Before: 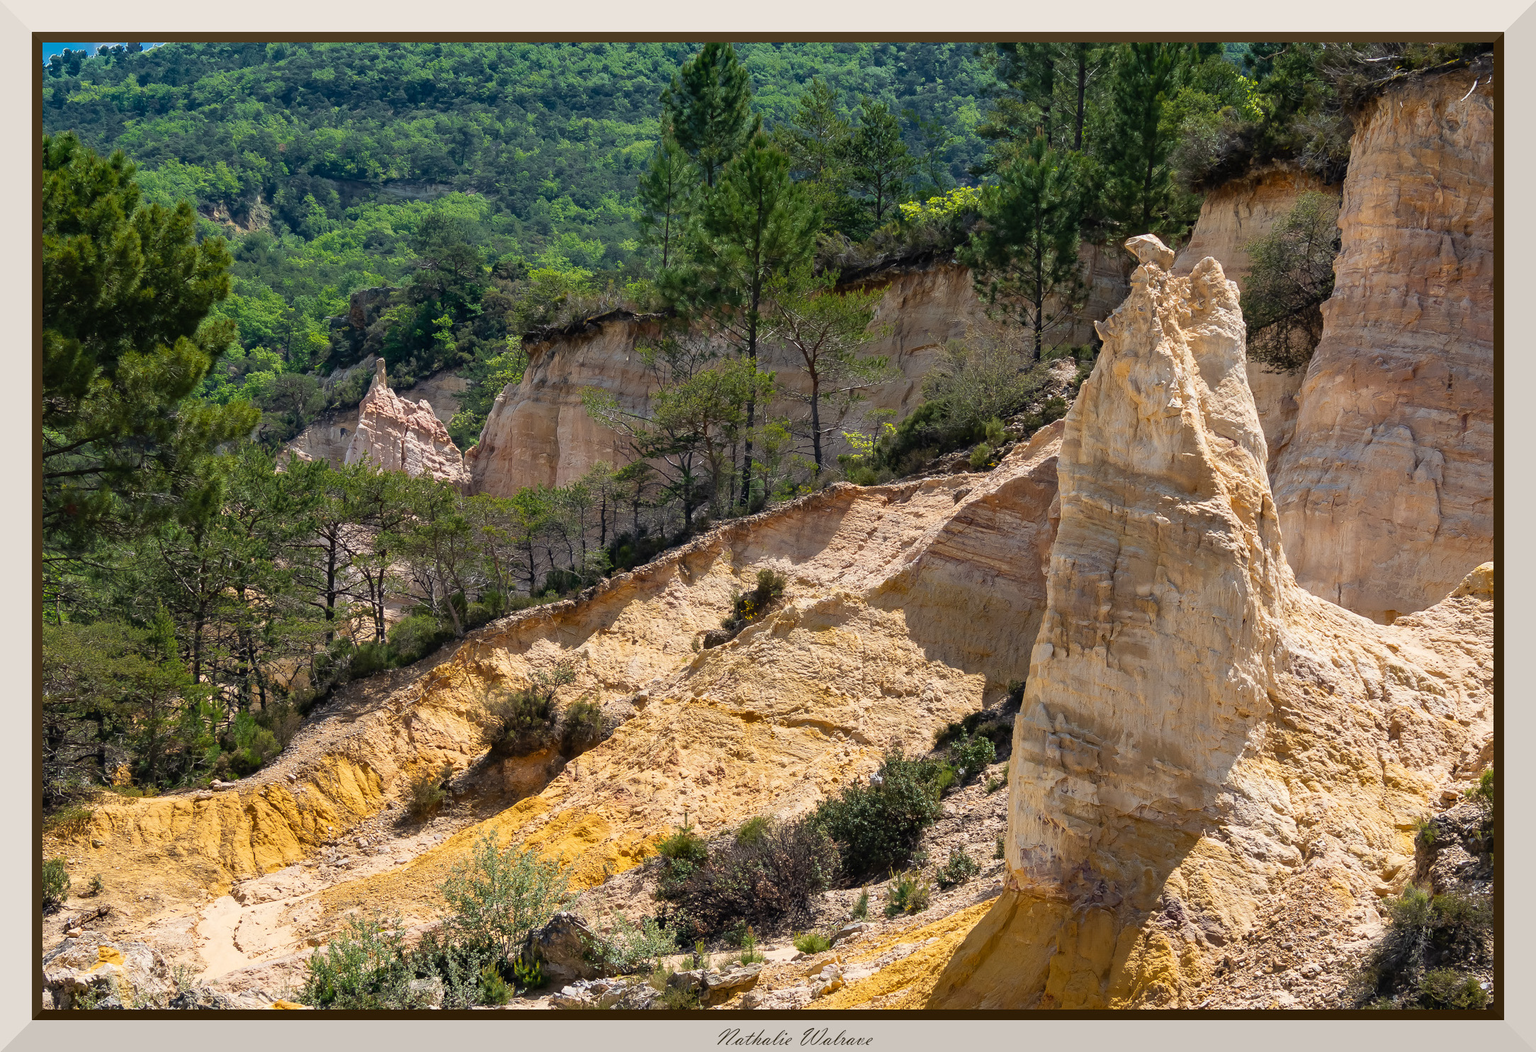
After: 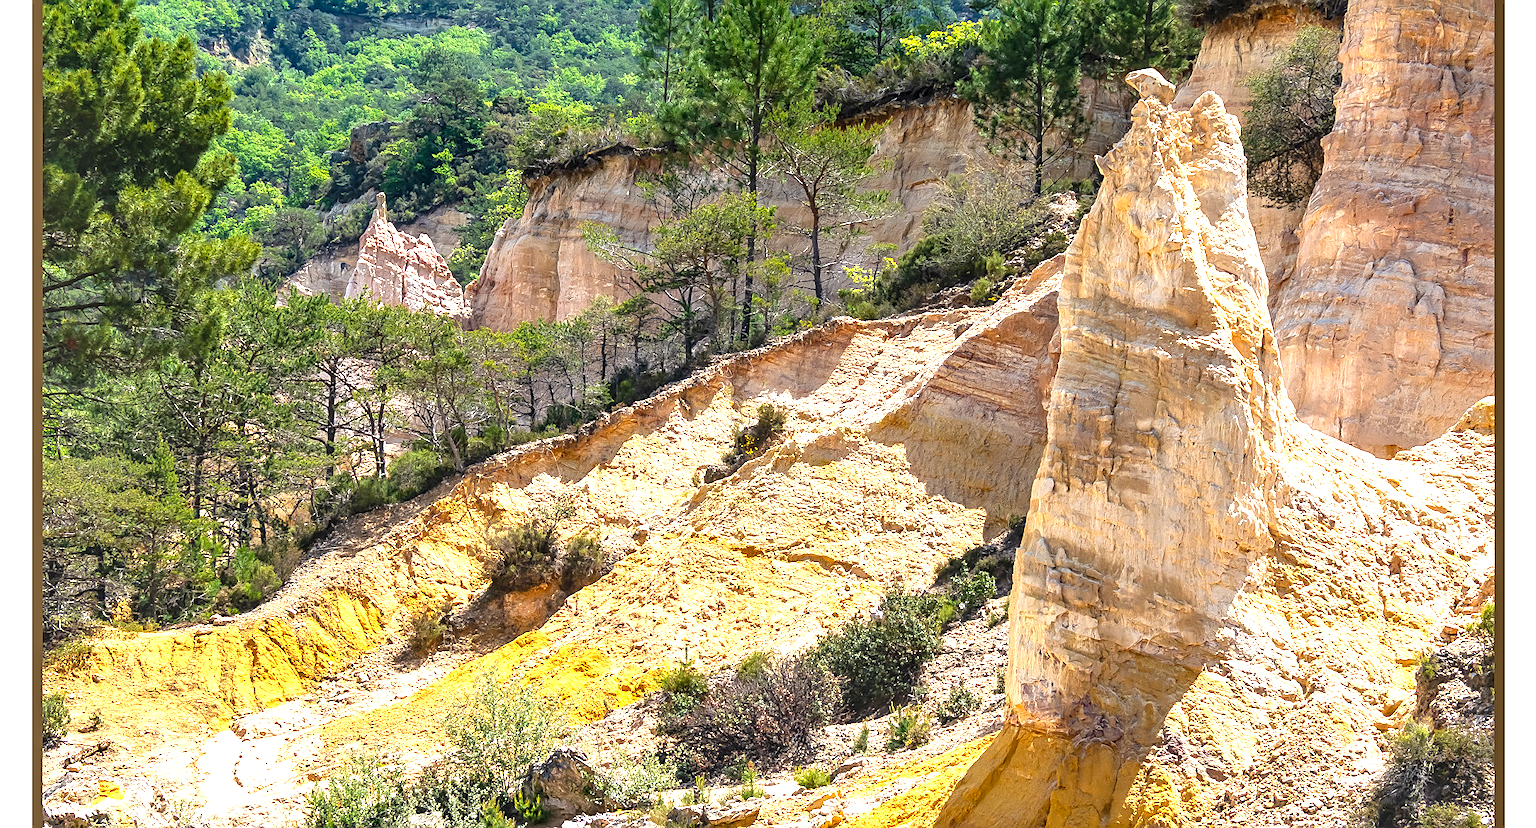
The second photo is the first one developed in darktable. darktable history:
exposure: black level correction 0, exposure 1.199 EV, compensate highlight preservation false
crop and rotate: top 15.772%, bottom 5.449%
local contrast: on, module defaults
contrast brightness saturation: saturation 0.126
sharpen: on, module defaults
